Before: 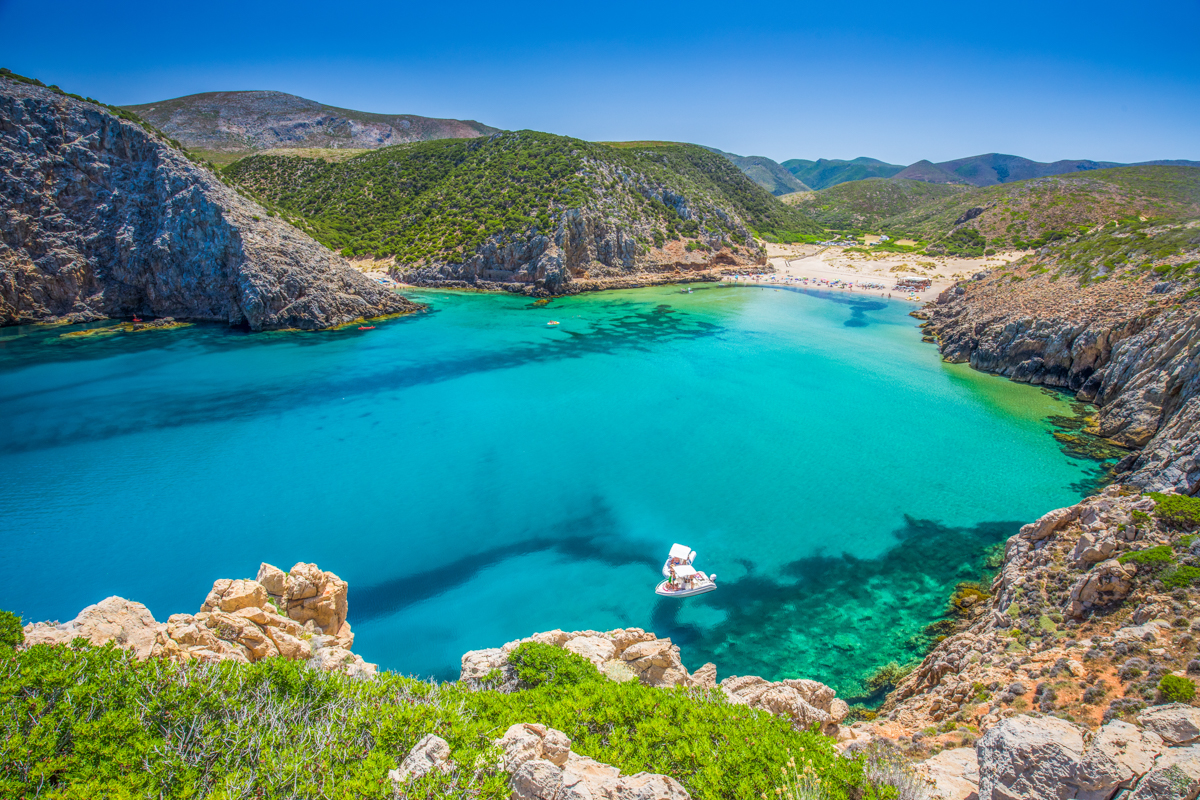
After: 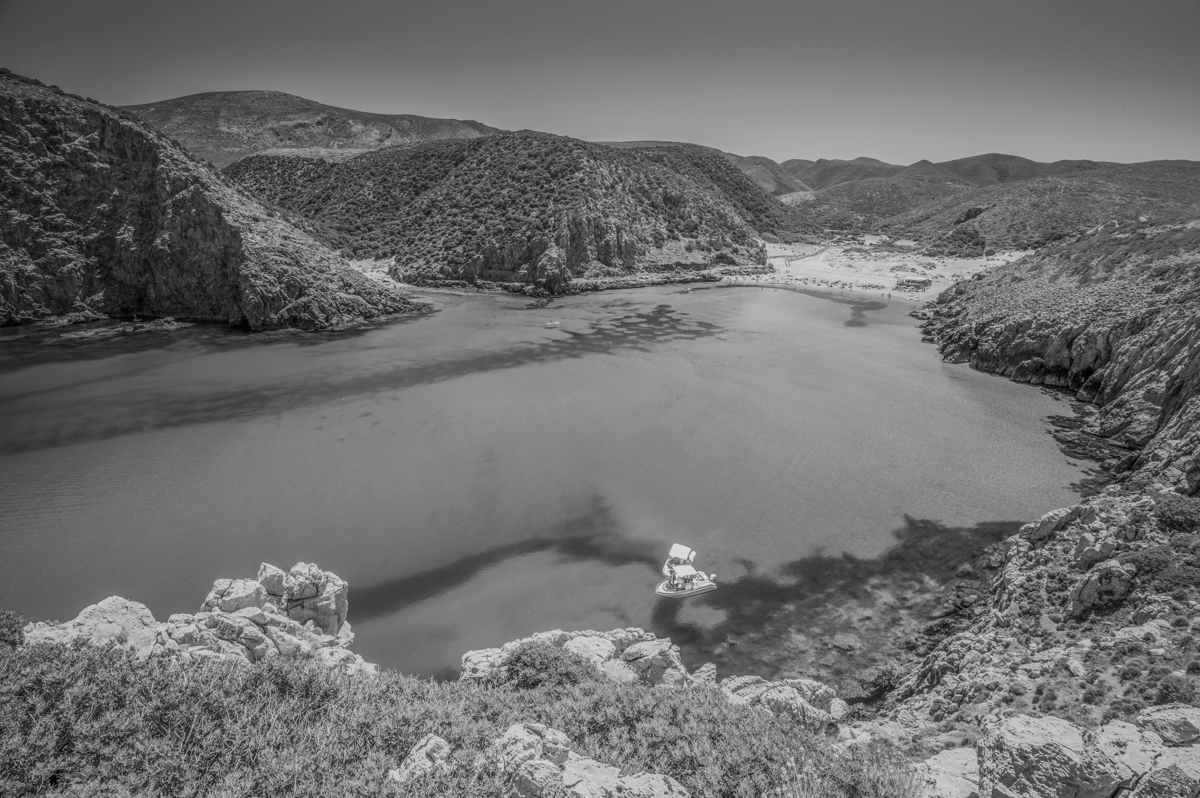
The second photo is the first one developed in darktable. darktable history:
crop: top 0.05%, bottom 0.098%
white balance: emerald 1
exposure: exposure -0.462 EV, compensate highlight preservation false
monochrome: on, module defaults
shadows and highlights: shadows -40.15, highlights 62.88, soften with gaussian
